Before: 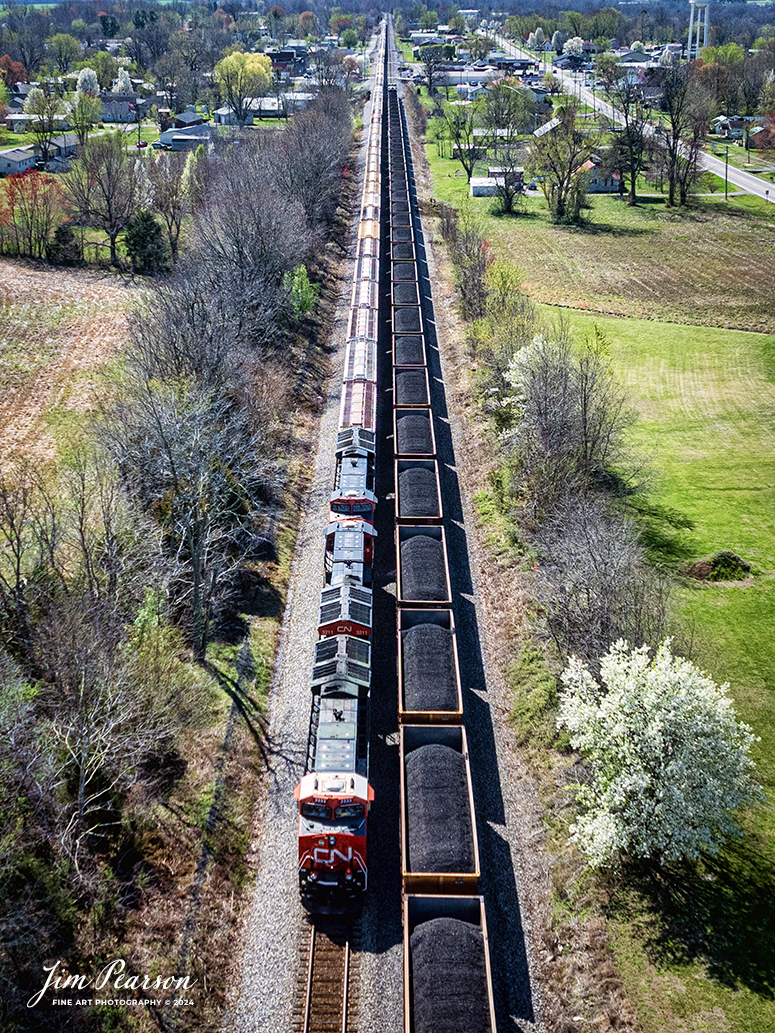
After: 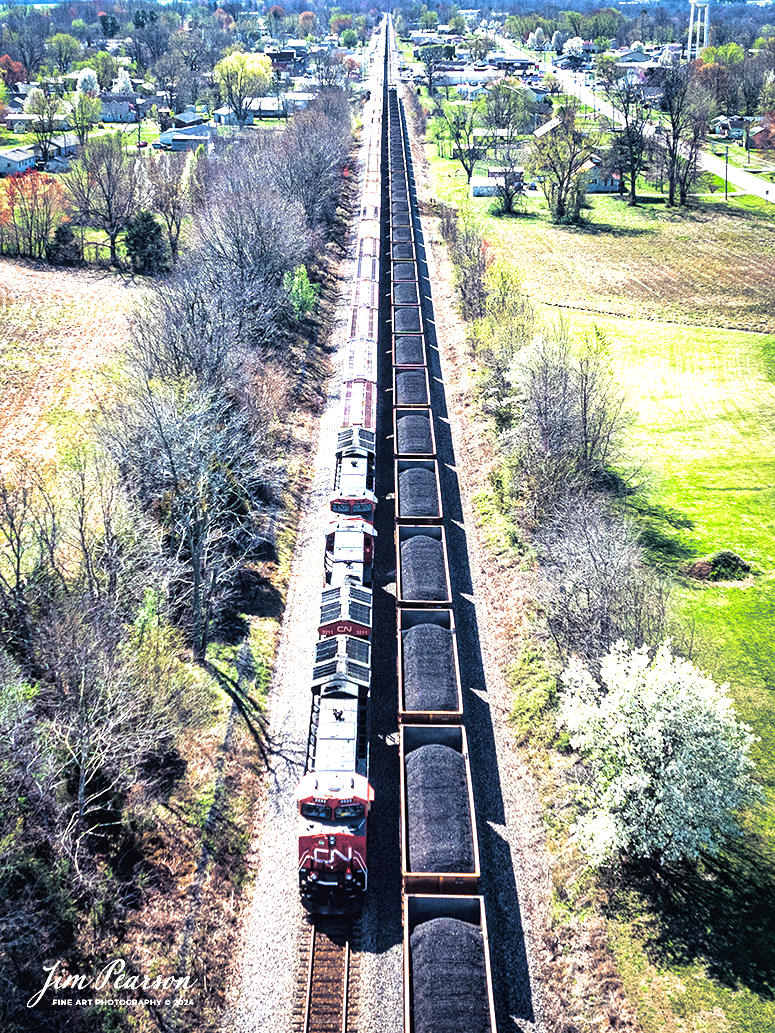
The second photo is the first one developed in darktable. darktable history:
exposure: black level correction 0, exposure 1.198 EV, compensate exposure bias true, compensate highlight preservation false
split-toning: shadows › hue 230.4°
